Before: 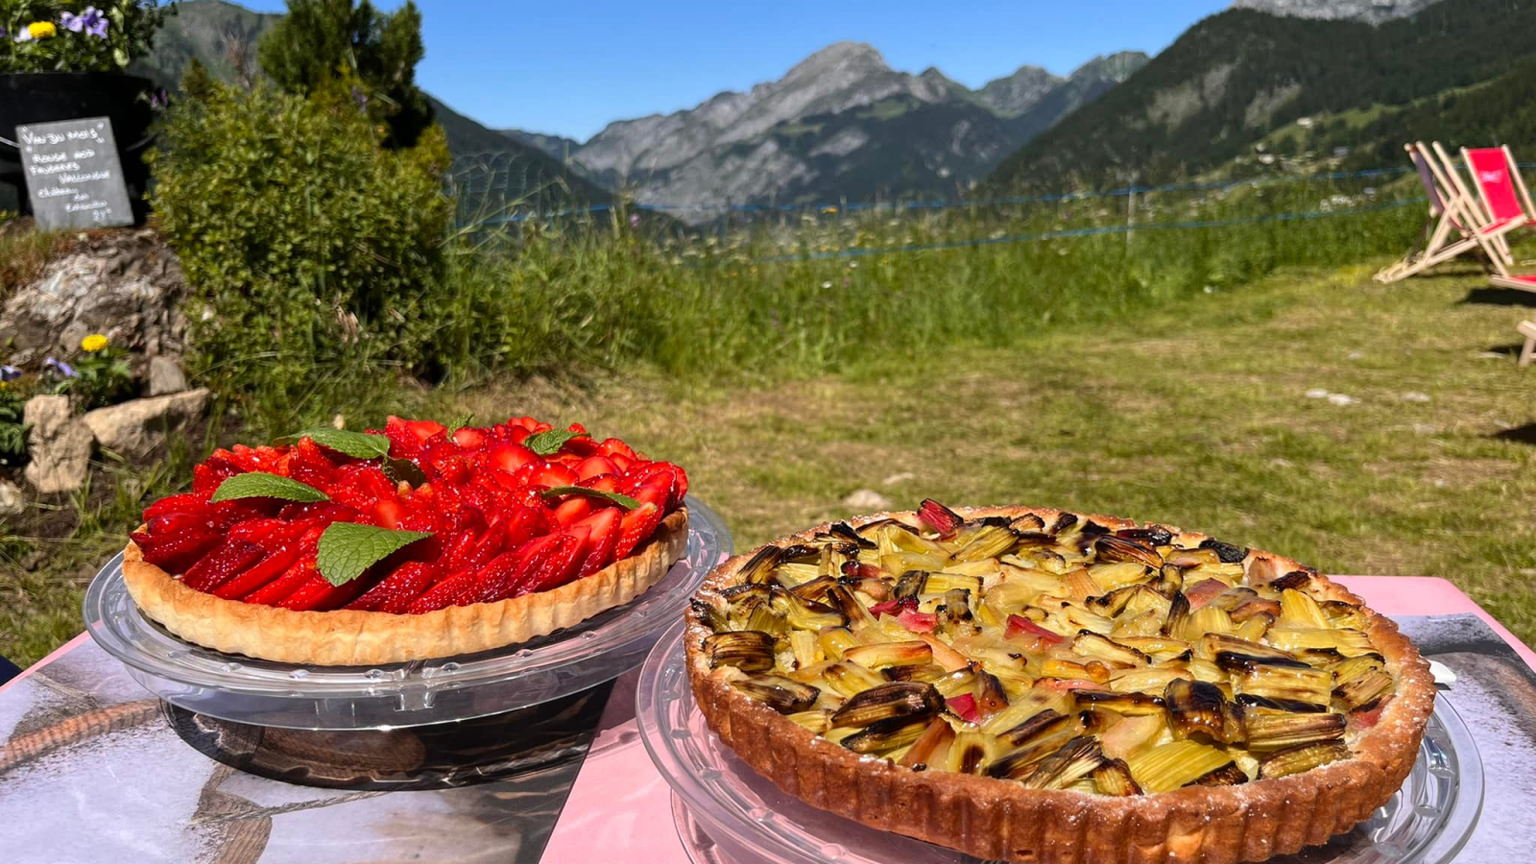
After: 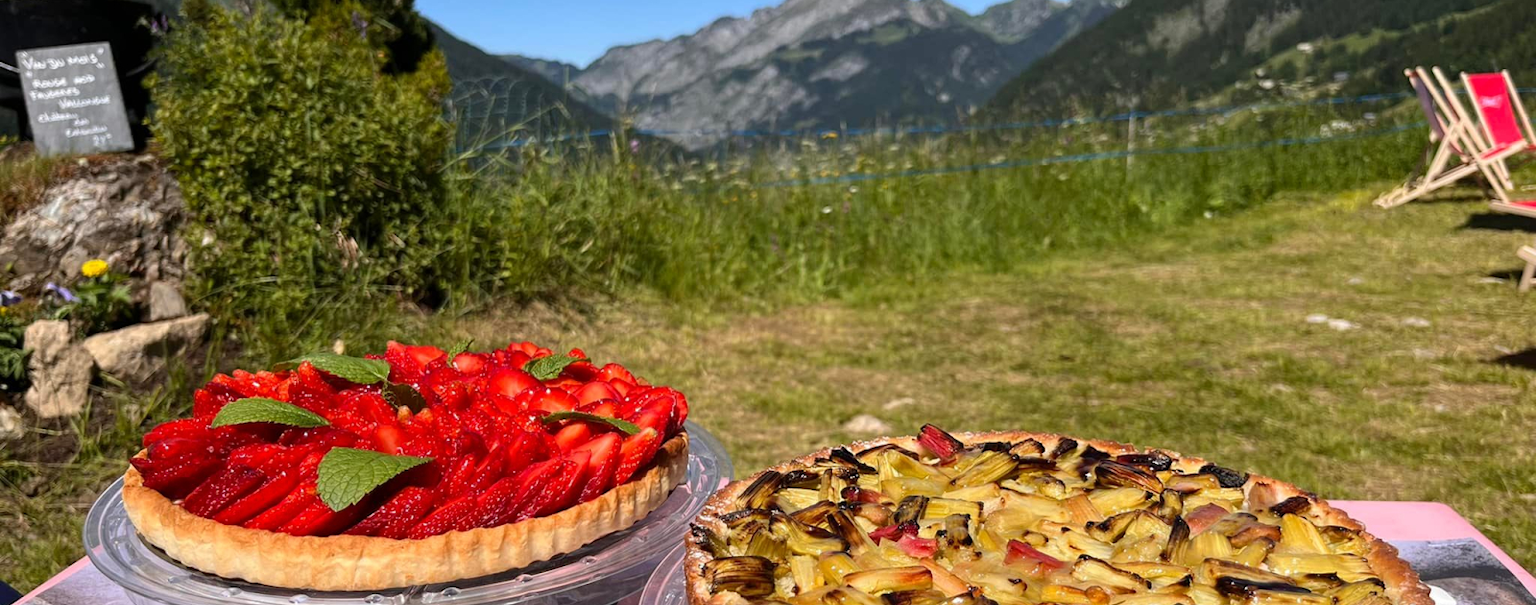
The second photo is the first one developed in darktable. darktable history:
crop and rotate: top 8.702%, bottom 21.081%
